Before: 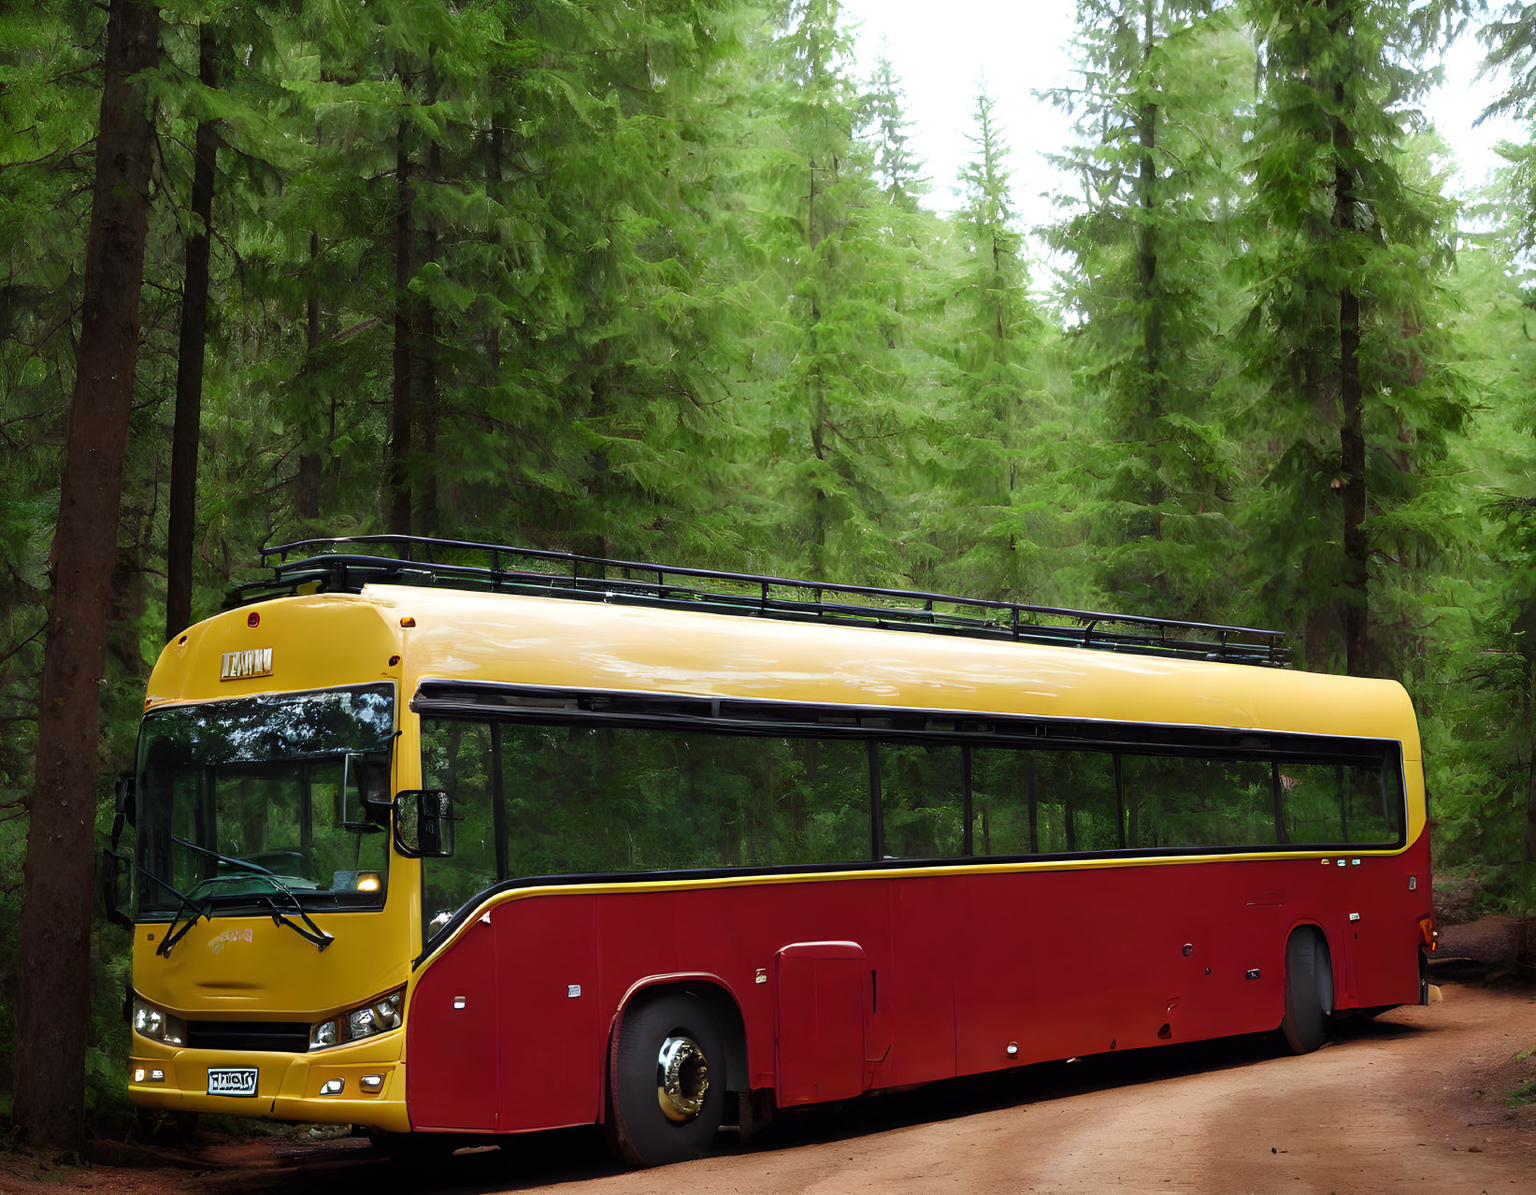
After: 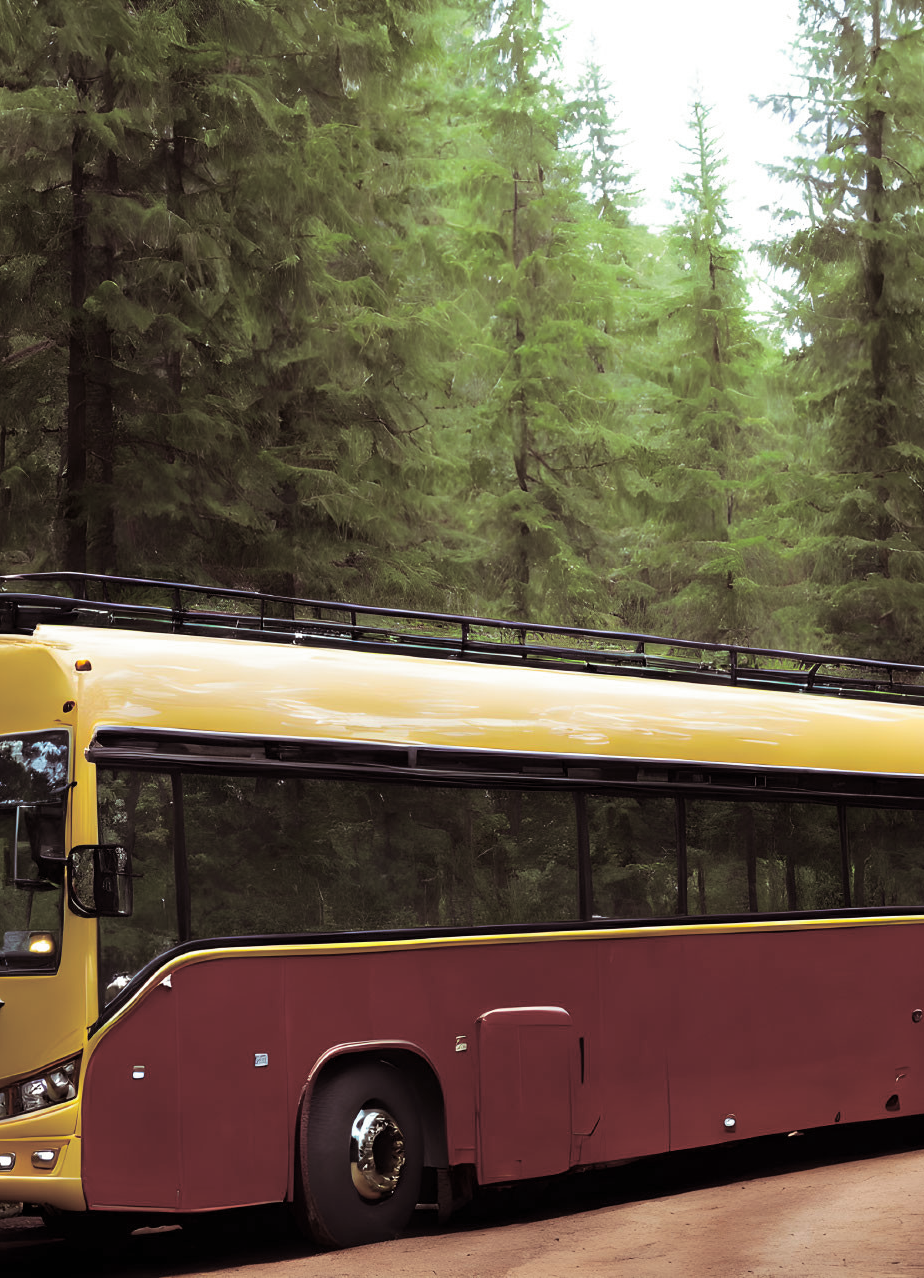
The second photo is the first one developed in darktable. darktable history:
crop: left 21.496%, right 22.254%
split-toning: shadows › saturation 0.24, highlights › hue 54°, highlights › saturation 0.24
